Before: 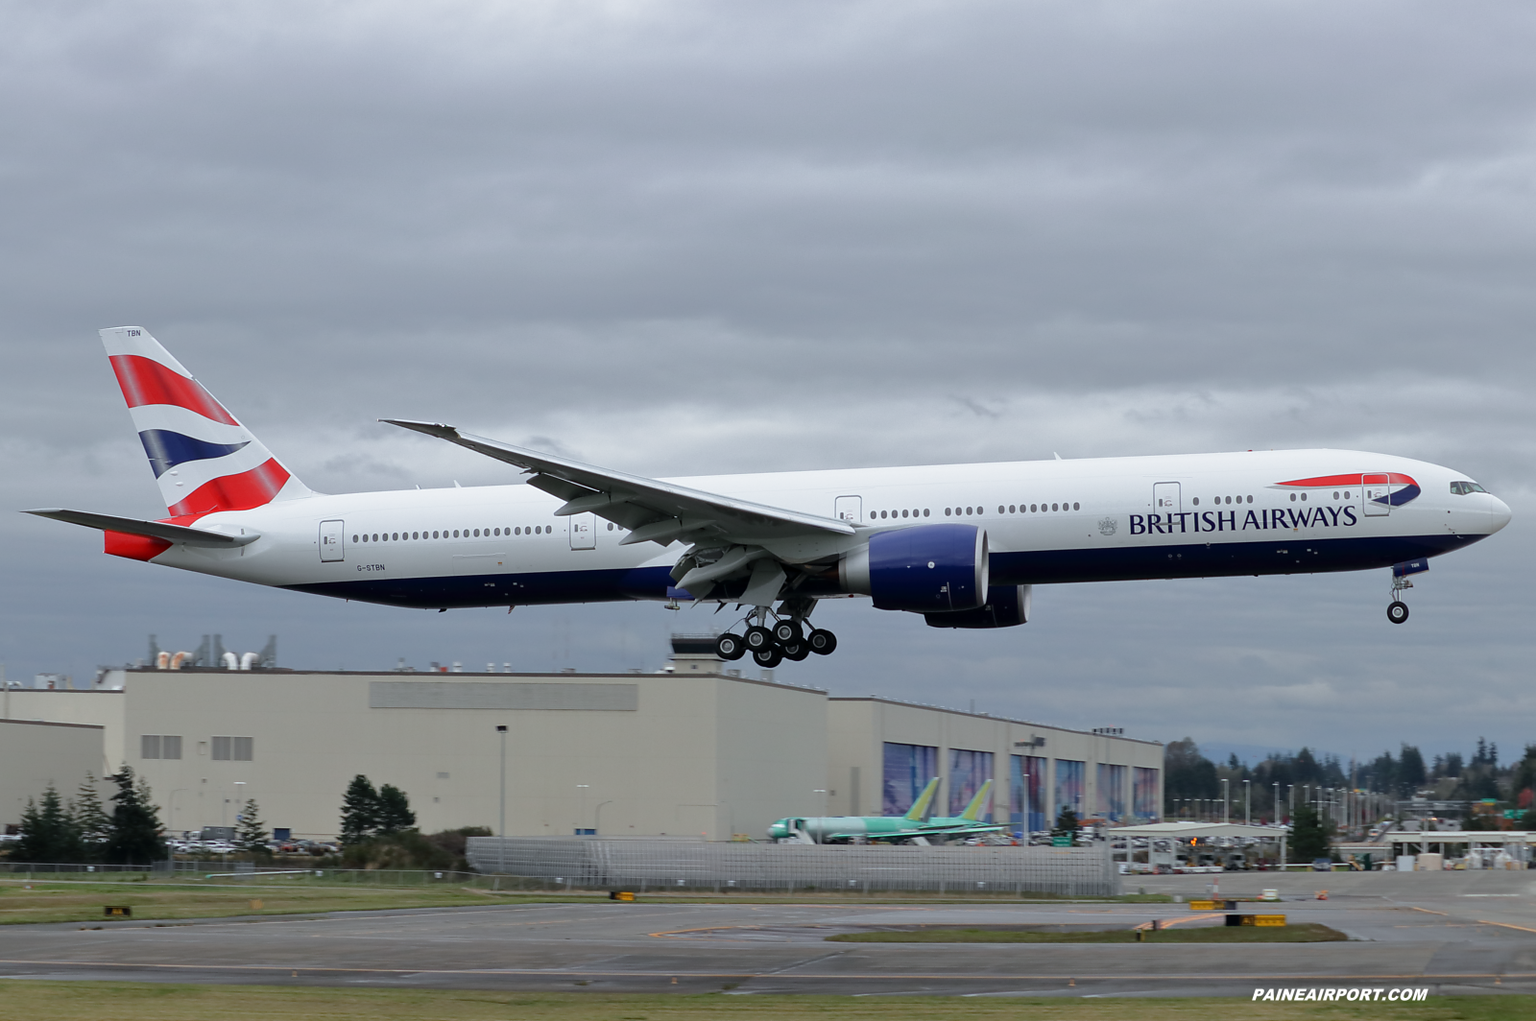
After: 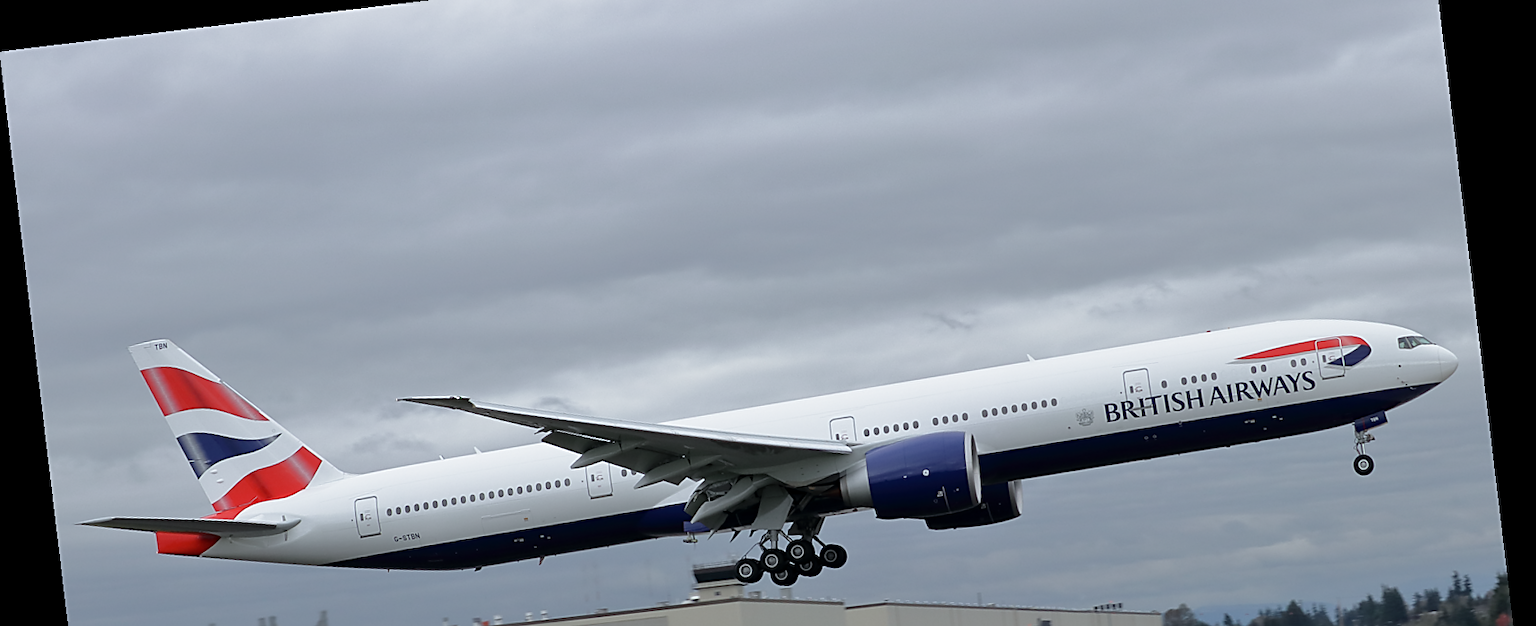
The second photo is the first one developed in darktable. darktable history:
rotate and perspective: rotation -6.83°, automatic cropping off
crop and rotate: top 10.605%, bottom 33.274%
contrast brightness saturation: contrast 0.01, saturation -0.05
sharpen: on, module defaults
